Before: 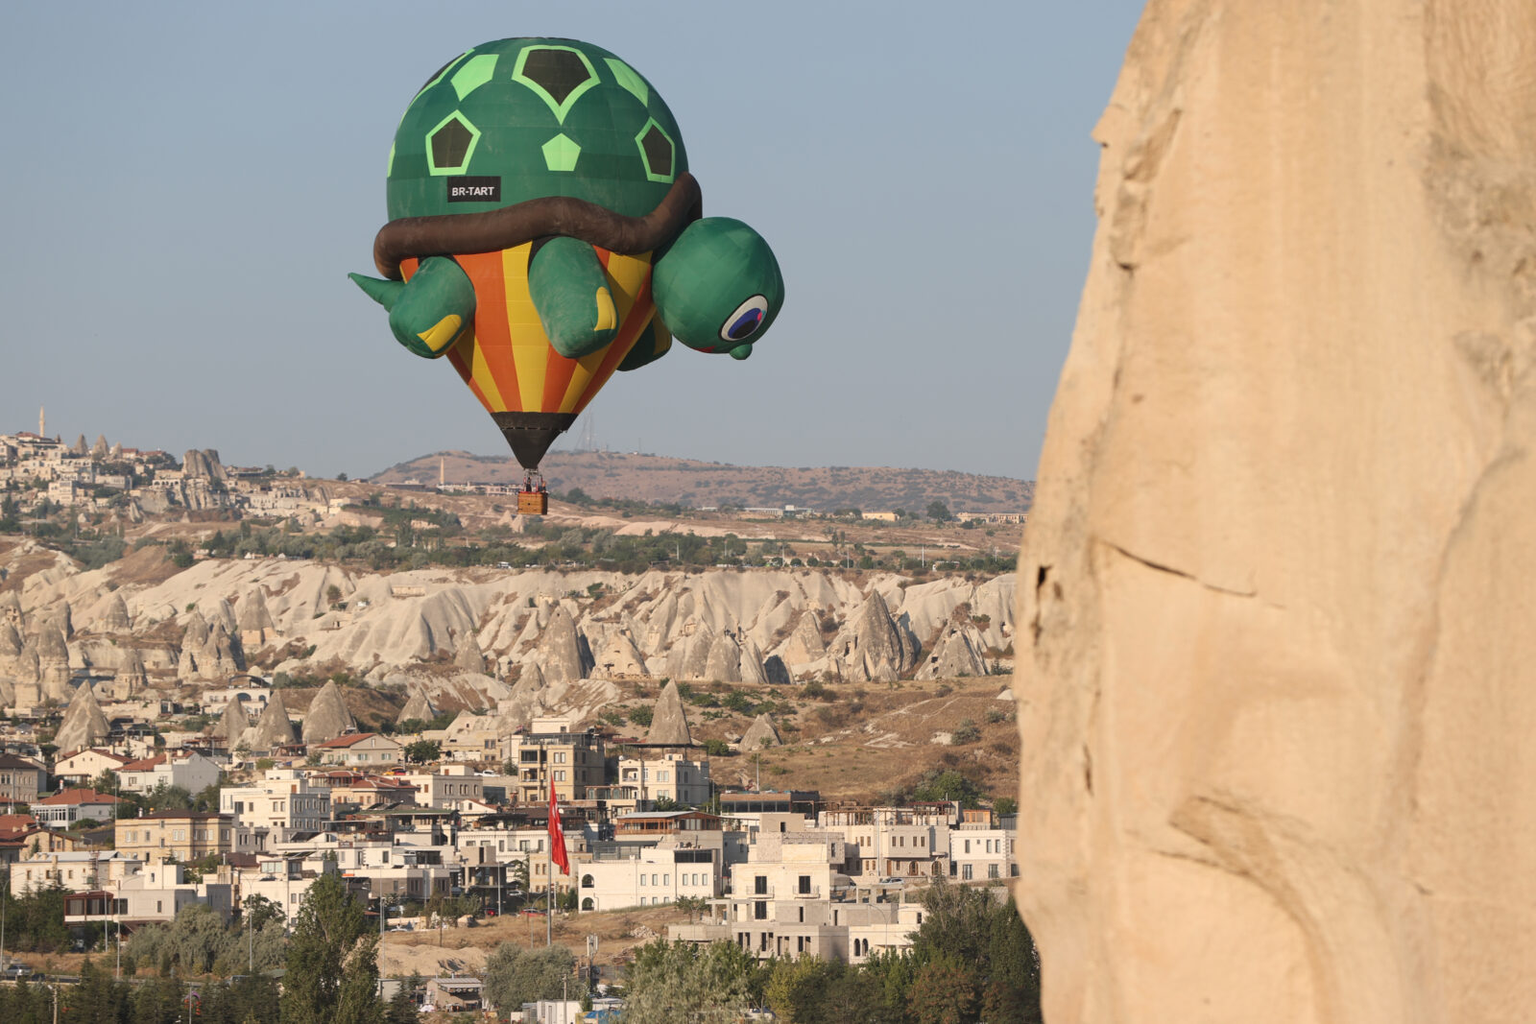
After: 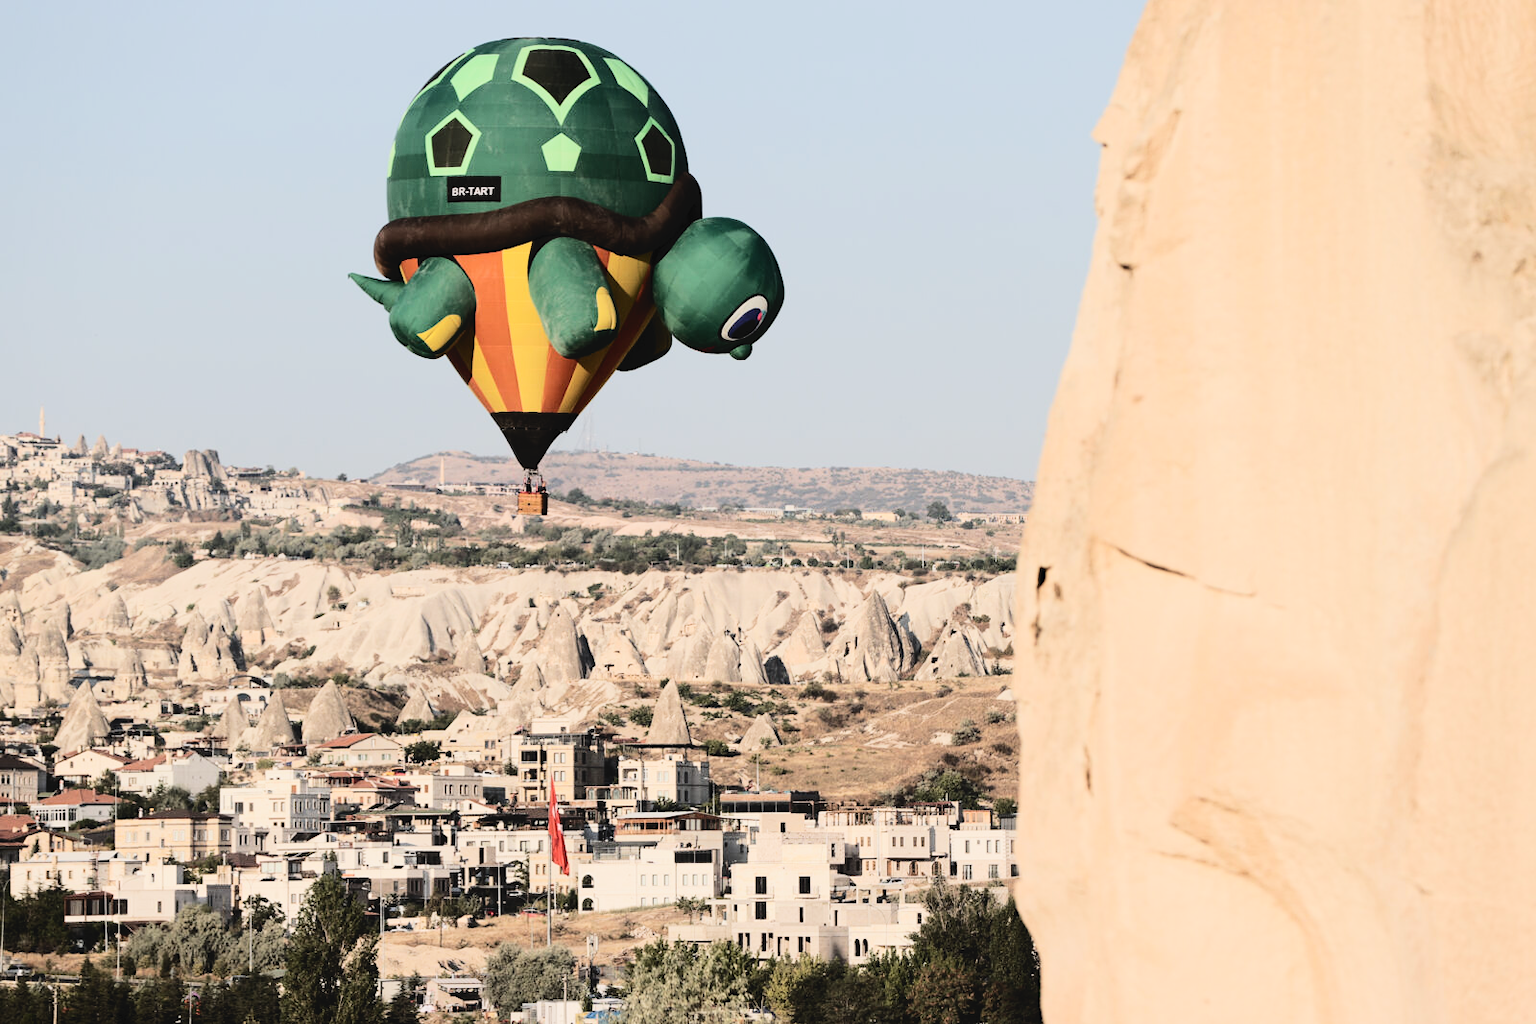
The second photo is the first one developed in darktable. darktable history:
tone curve: curves: ch0 [(0, 0) (0.003, 0.046) (0.011, 0.052) (0.025, 0.059) (0.044, 0.069) (0.069, 0.084) (0.1, 0.107) (0.136, 0.133) (0.177, 0.171) (0.224, 0.216) (0.277, 0.293) (0.335, 0.371) (0.399, 0.481) (0.468, 0.577) (0.543, 0.662) (0.623, 0.749) (0.709, 0.831) (0.801, 0.891) (0.898, 0.942) (1, 1)], color space Lab, independent channels, preserve colors none
filmic rgb: black relative exposure -5.08 EV, white relative exposure 3.99 EV, hardness 2.88, contrast 1.183, highlights saturation mix -28.67%
tone equalizer: -8 EV -0.381 EV, -7 EV -0.401 EV, -6 EV -0.342 EV, -5 EV -0.239 EV, -3 EV 0.239 EV, -2 EV 0.347 EV, -1 EV 0.405 EV, +0 EV 0.421 EV, edges refinement/feathering 500, mask exposure compensation -1.57 EV, preserve details no
